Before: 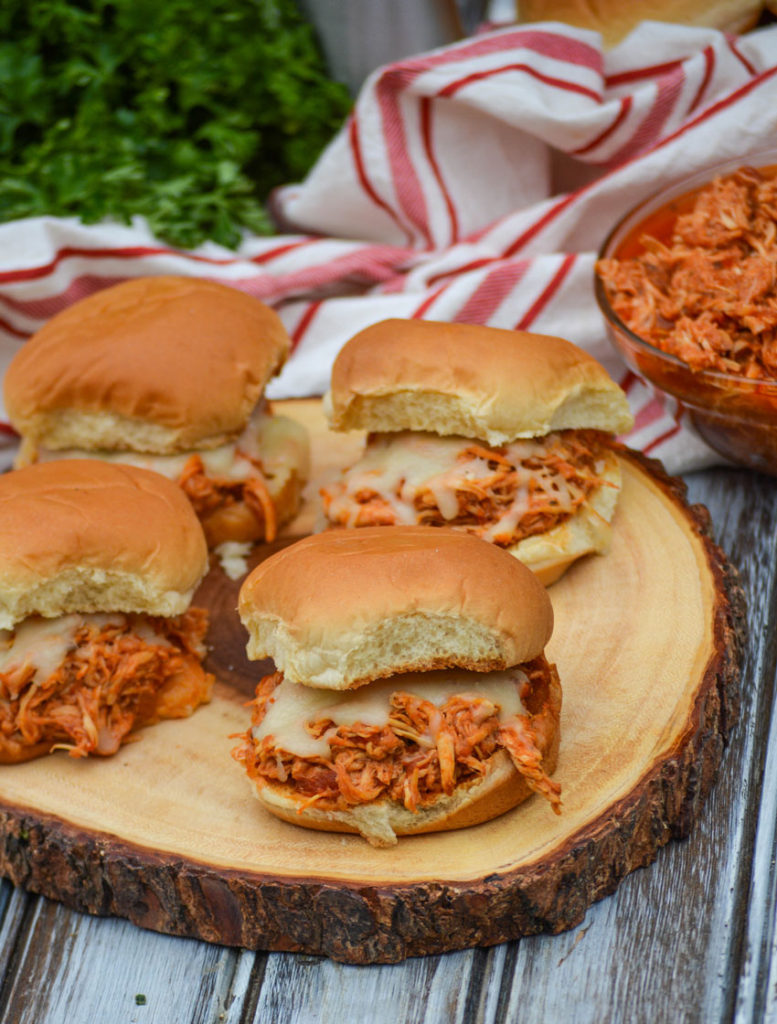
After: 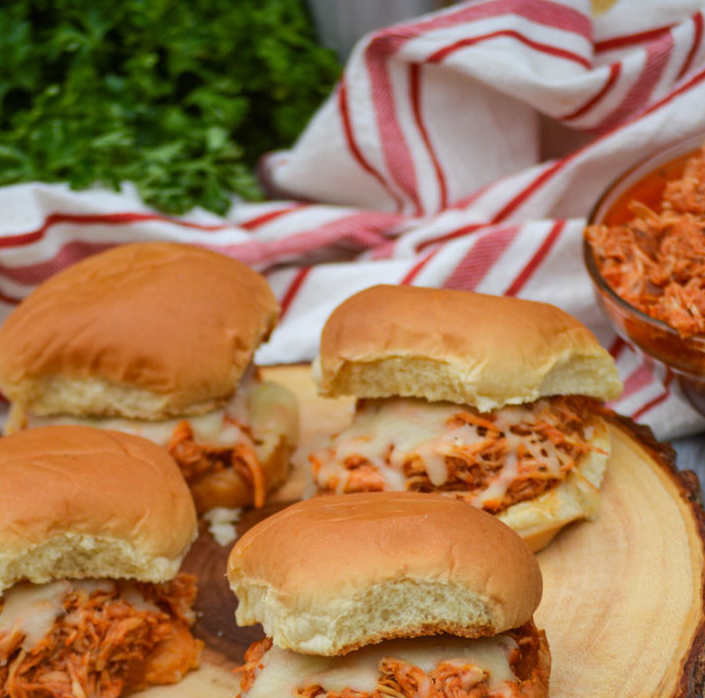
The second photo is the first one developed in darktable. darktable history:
crop: left 1.535%, top 3.357%, right 7.669%, bottom 28.469%
